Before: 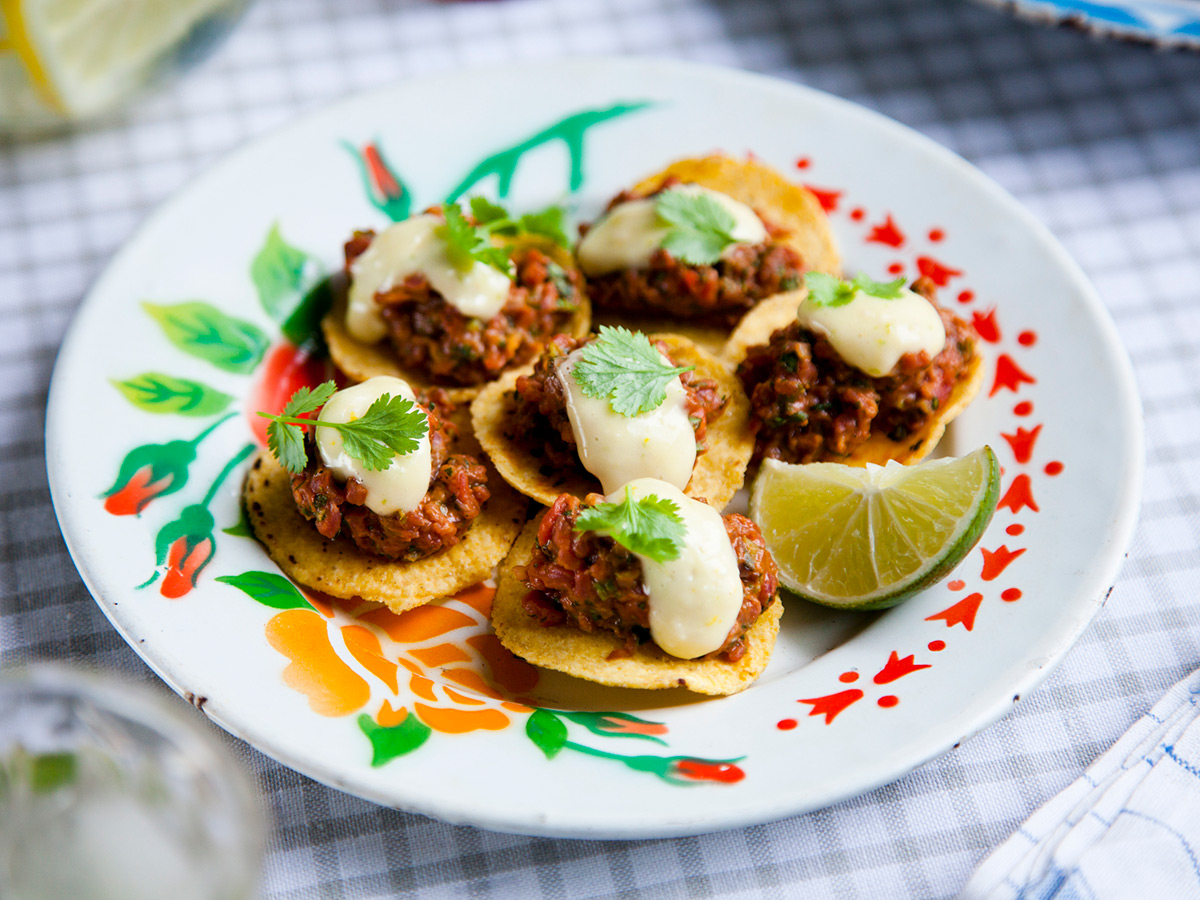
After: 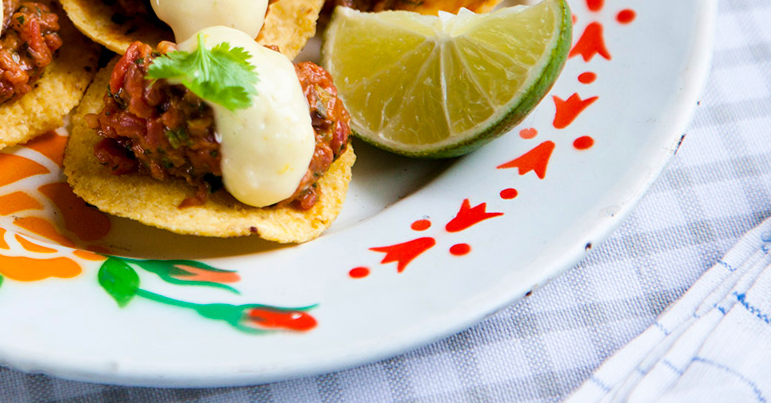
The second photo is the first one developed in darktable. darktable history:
crop and rotate: left 35.67%, top 50.313%, bottom 4.853%
velvia: on, module defaults
